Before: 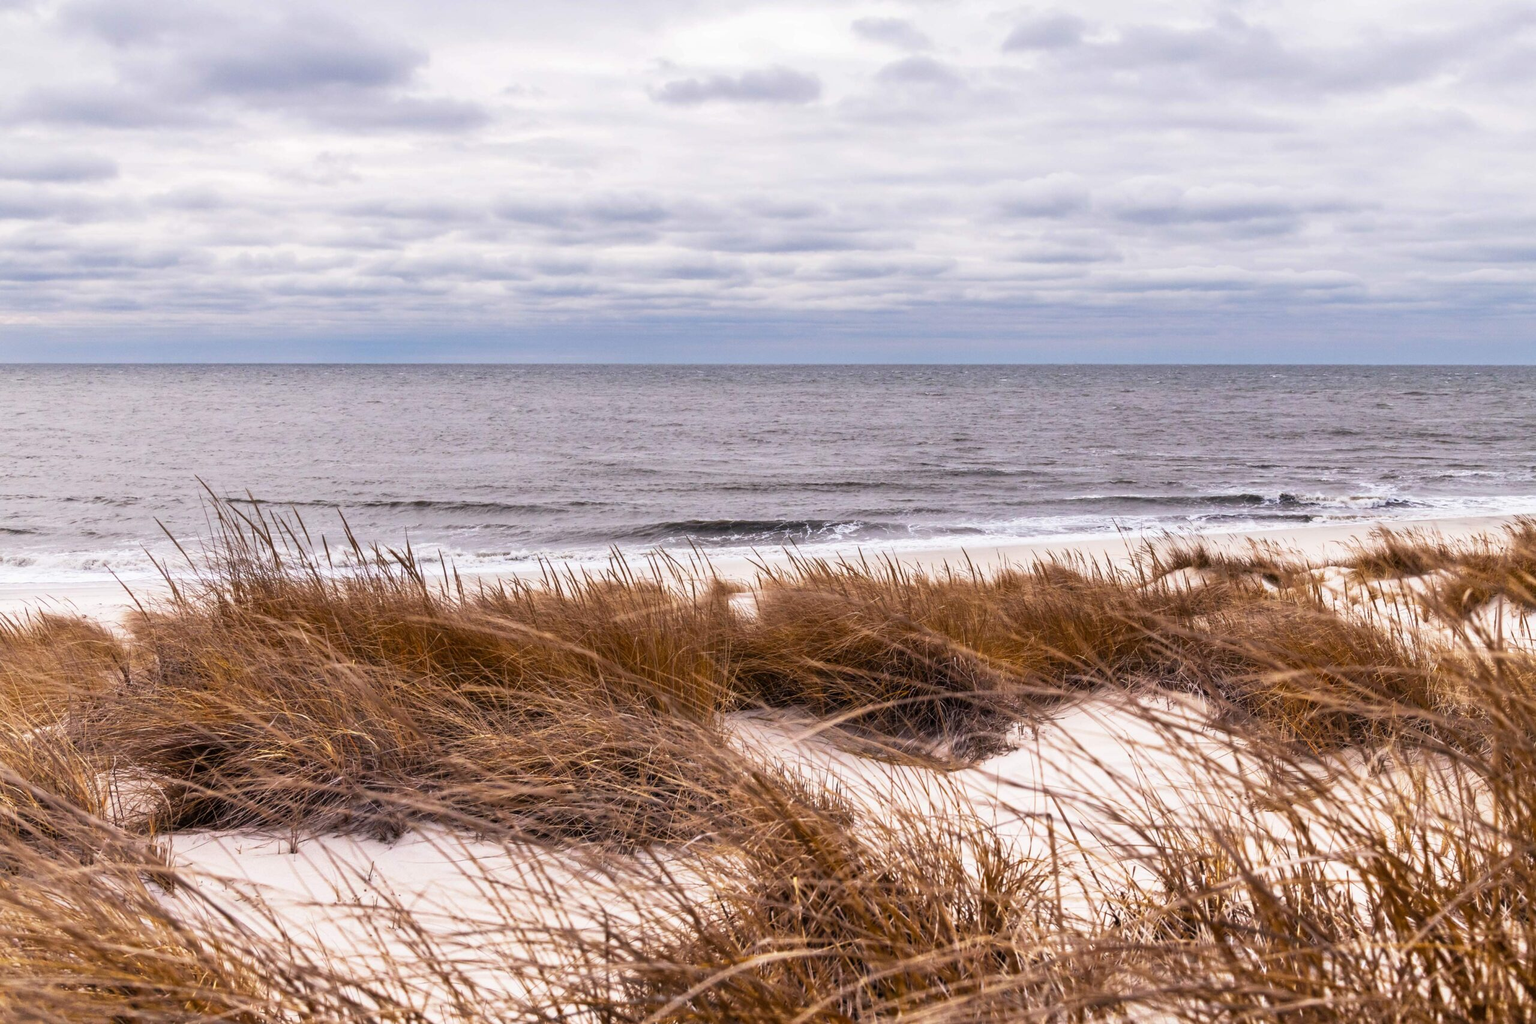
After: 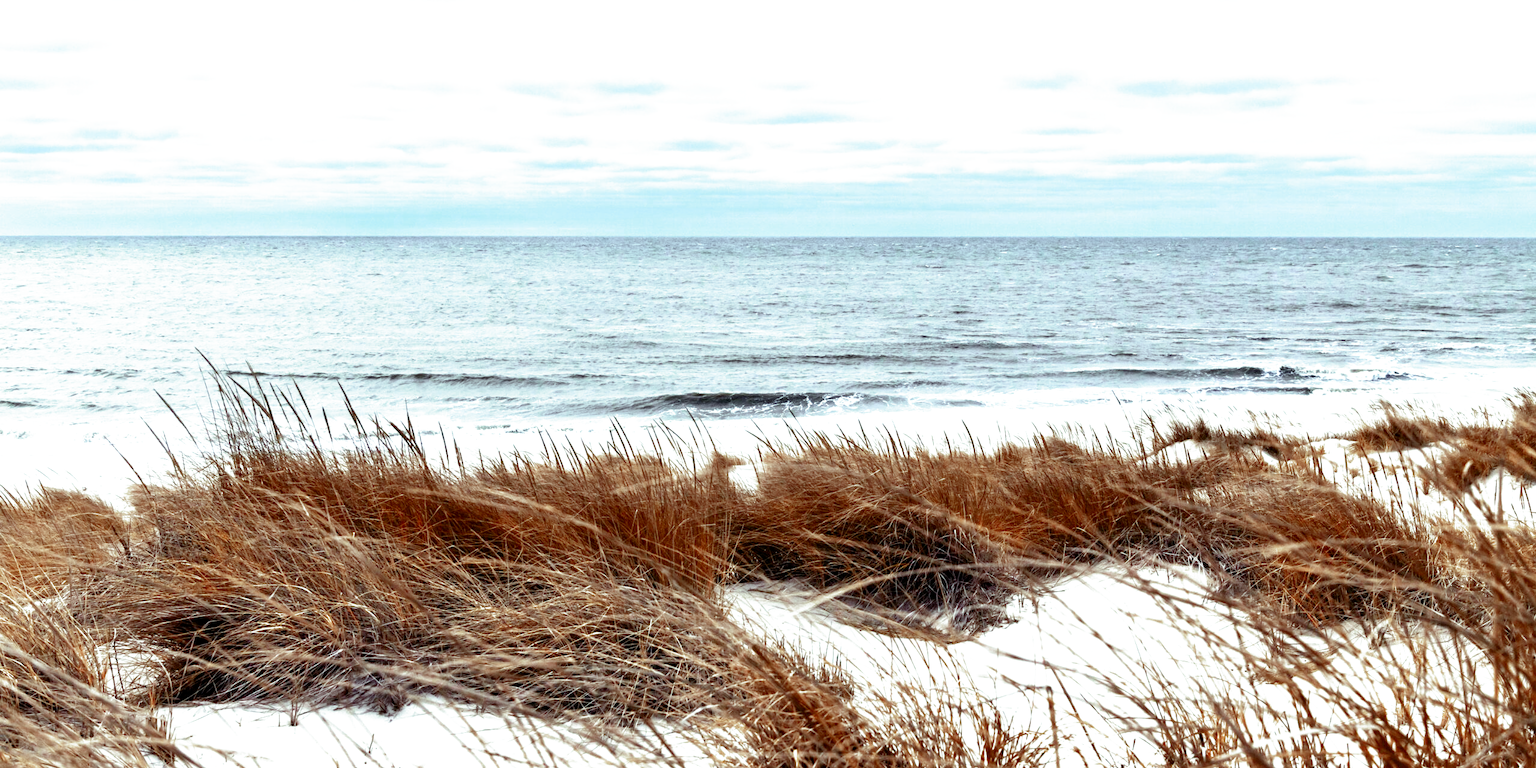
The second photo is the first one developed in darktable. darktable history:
color zones: curves: ch0 [(0, 0.299) (0.25, 0.383) (0.456, 0.352) (0.736, 0.571)]; ch1 [(0, 0.63) (0.151, 0.568) (0.254, 0.416) (0.47, 0.558) (0.732, 0.37) (0.909, 0.492)]; ch2 [(0.004, 0.604) (0.158, 0.443) (0.257, 0.403) (0.761, 0.468)]
crop and rotate: top 12.5%, bottom 12.5%
filmic rgb: black relative exposure -8.7 EV, white relative exposure 2.7 EV, threshold 3 EV, target black luminance 0%, hardness 6.25, latitude 75%, contrast 1.325, highlights saturation mix -5%, preserve chrominance no, color science v5 (2021), iterations of high-quality reconstruction 0, enable highlight reconstruction true
exposure: exposure 0.6 EV, compensate highlight preservation false
color balance: mode lift, gamma, gain (sRGB), lift [0.997, 0.979, 1.021, 1.011], gamma [1, 1.084, 0.916, 0.998], gain [1, 0.87, 1.13, 1.101], contrast 4.55%, contrast fulcrum 38.24%, output saturation 104.09%
